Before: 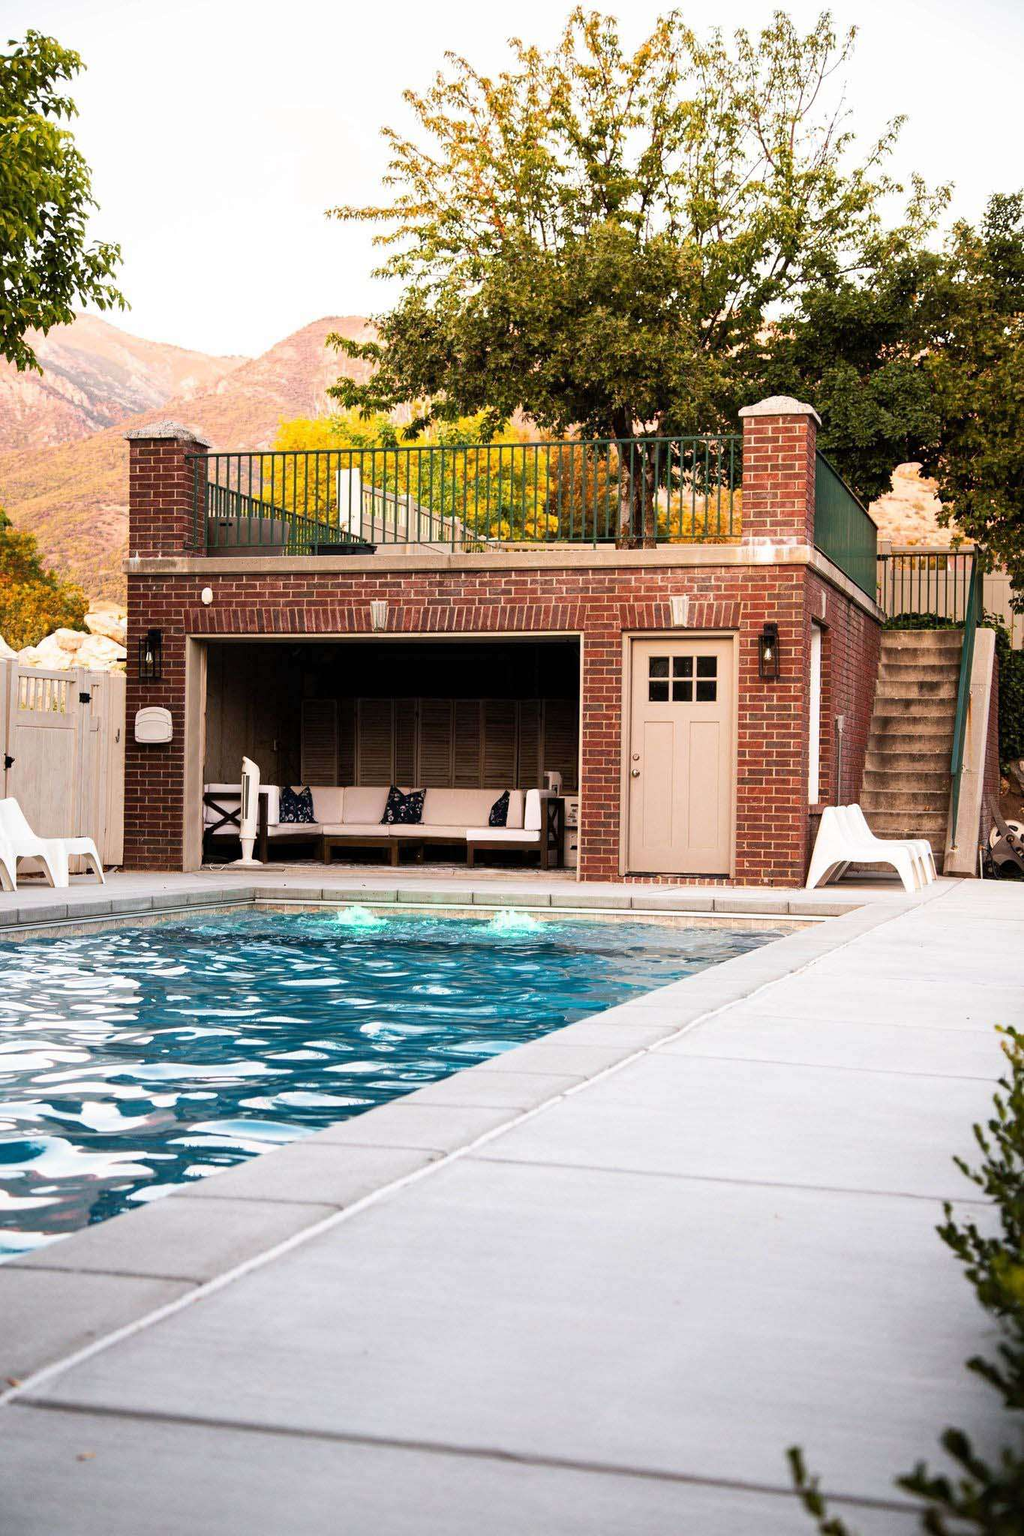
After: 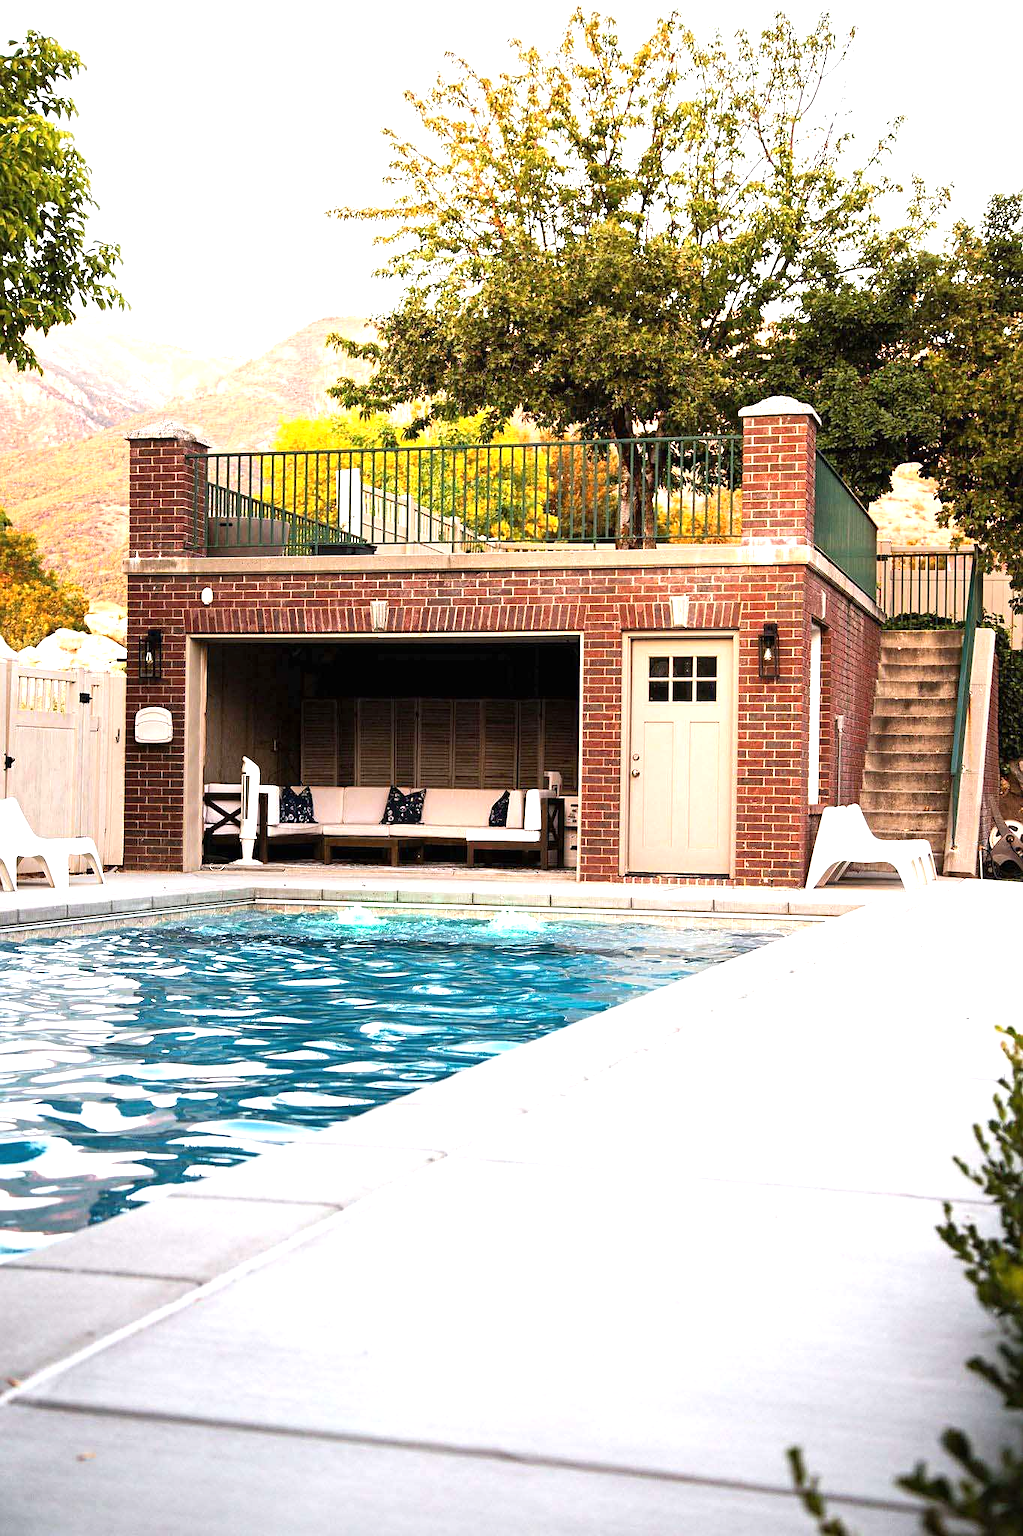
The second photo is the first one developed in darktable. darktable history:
exposure: black level correction 0, exposure 0.697 EV, compensate exposure bias true, compensate highlight preservation false
sharpen: radius 1.463, amount 0.41, threshold 1.148
